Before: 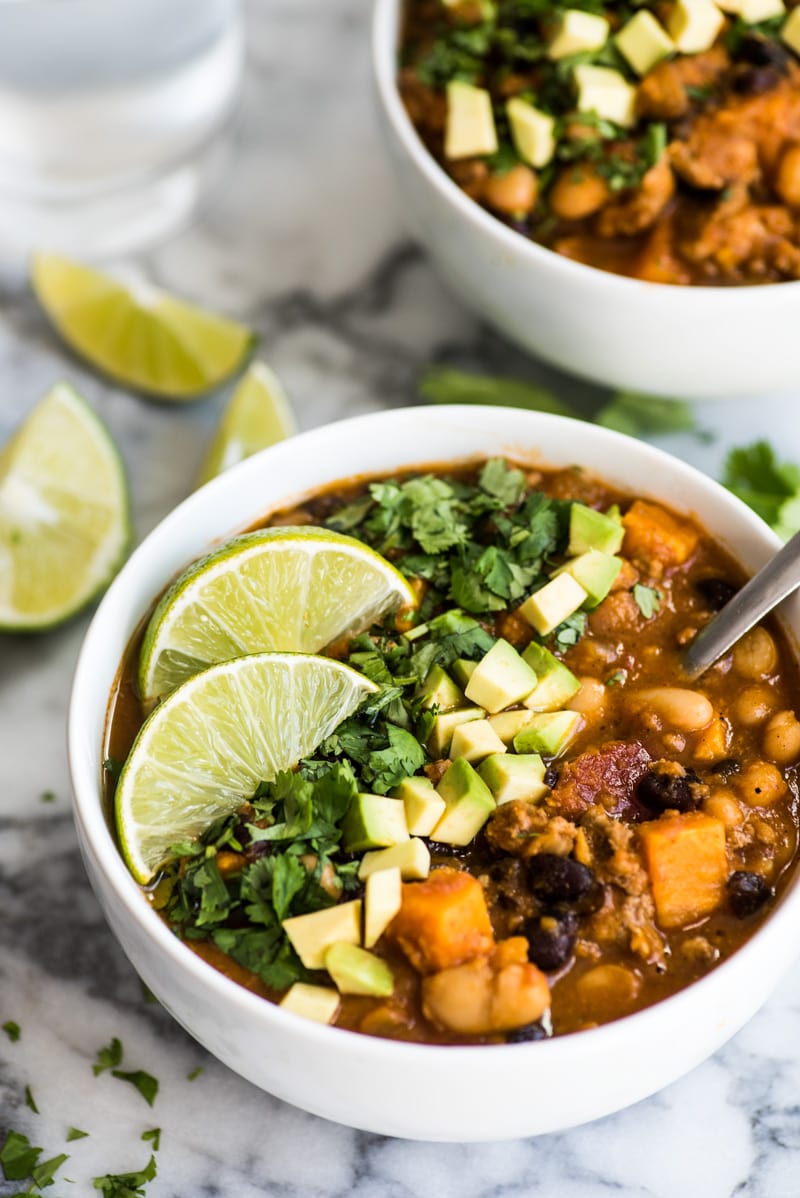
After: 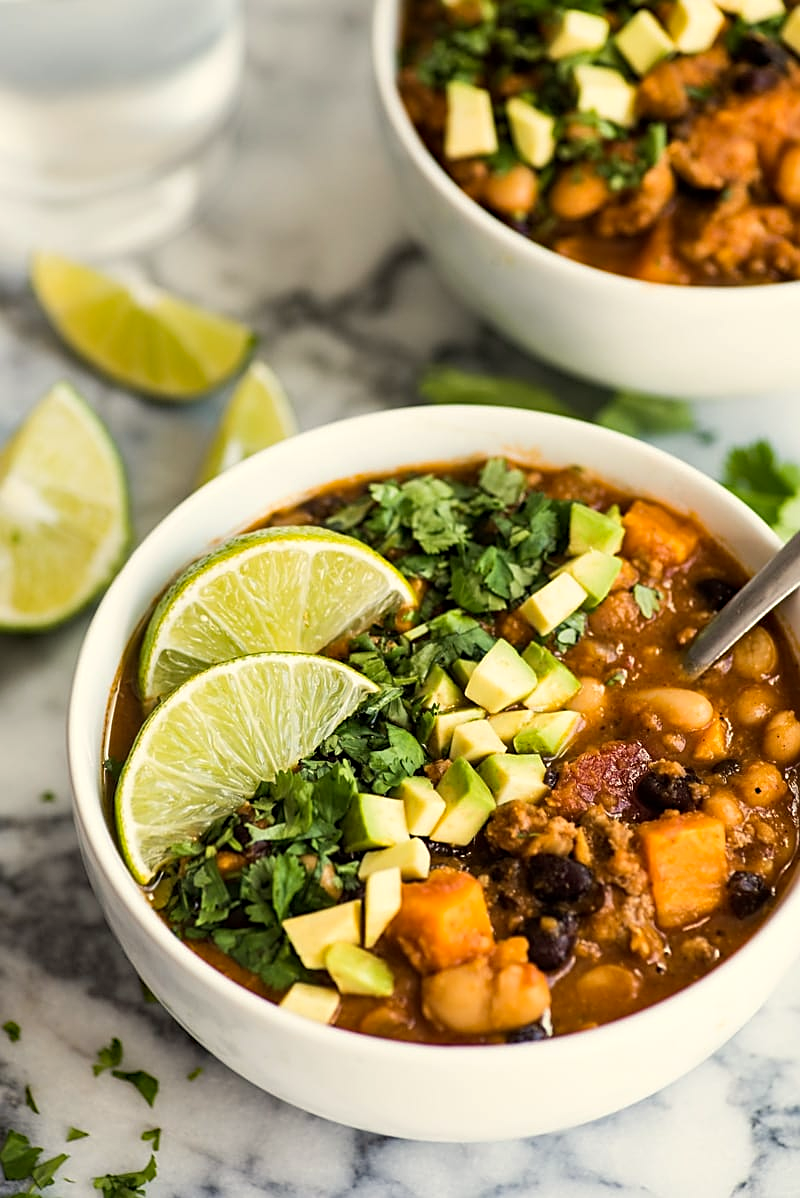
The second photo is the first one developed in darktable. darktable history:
haze removal: compatibility mode true, adaptive false
sharpen: on, module defaults
white balance: red 1.029, blue 0.92
